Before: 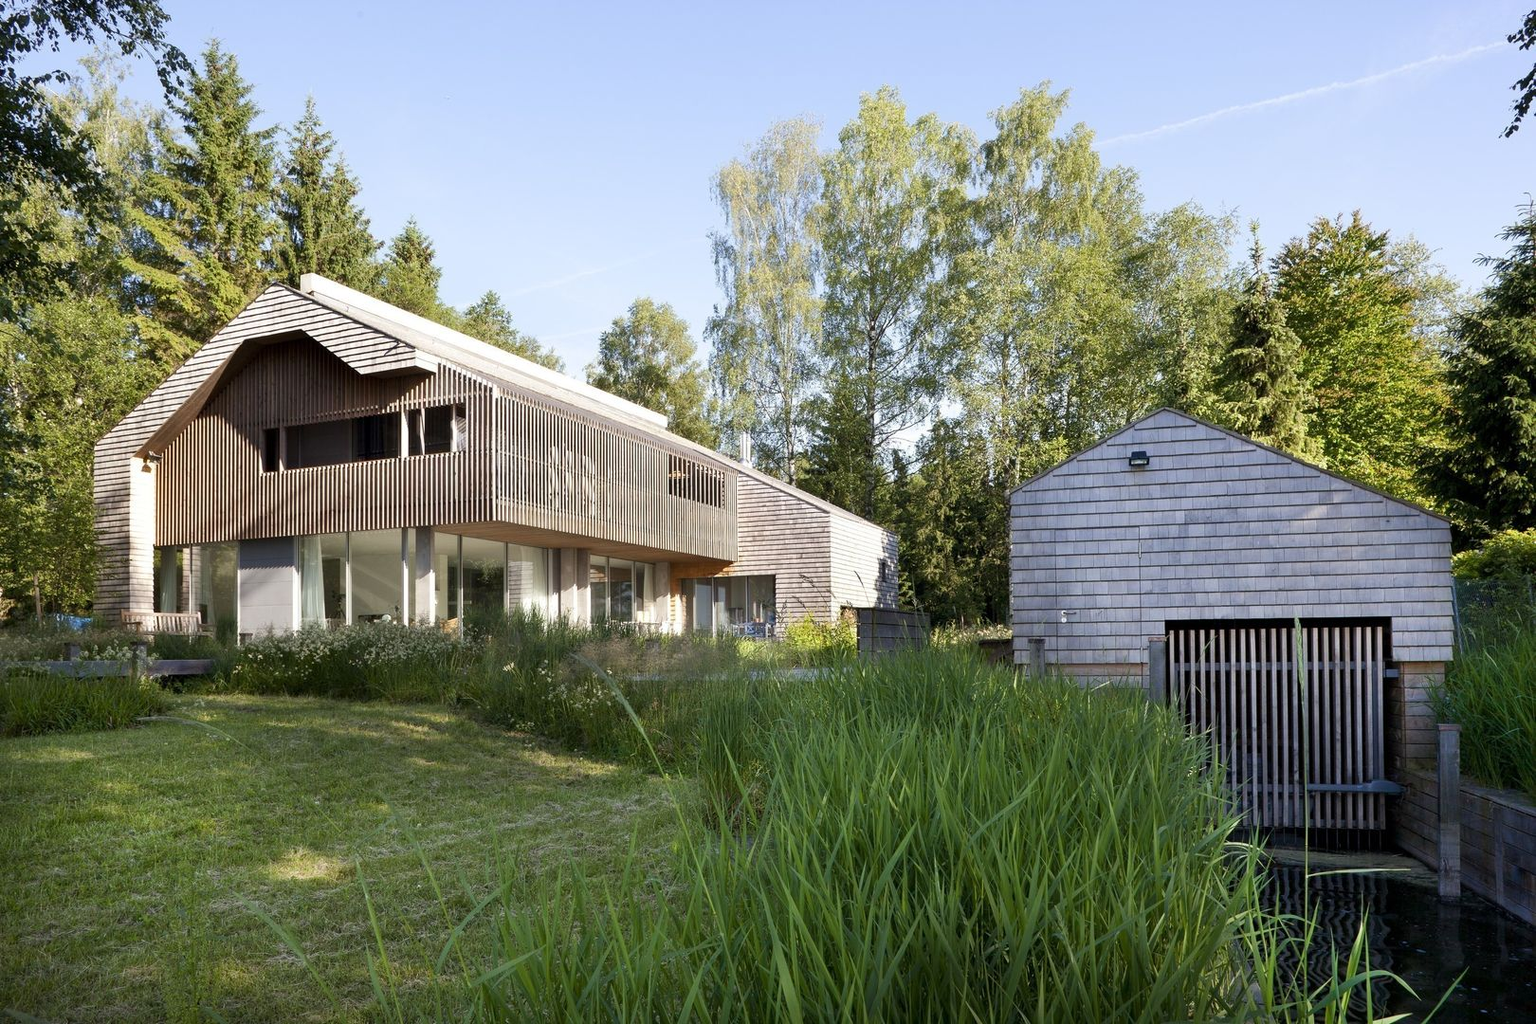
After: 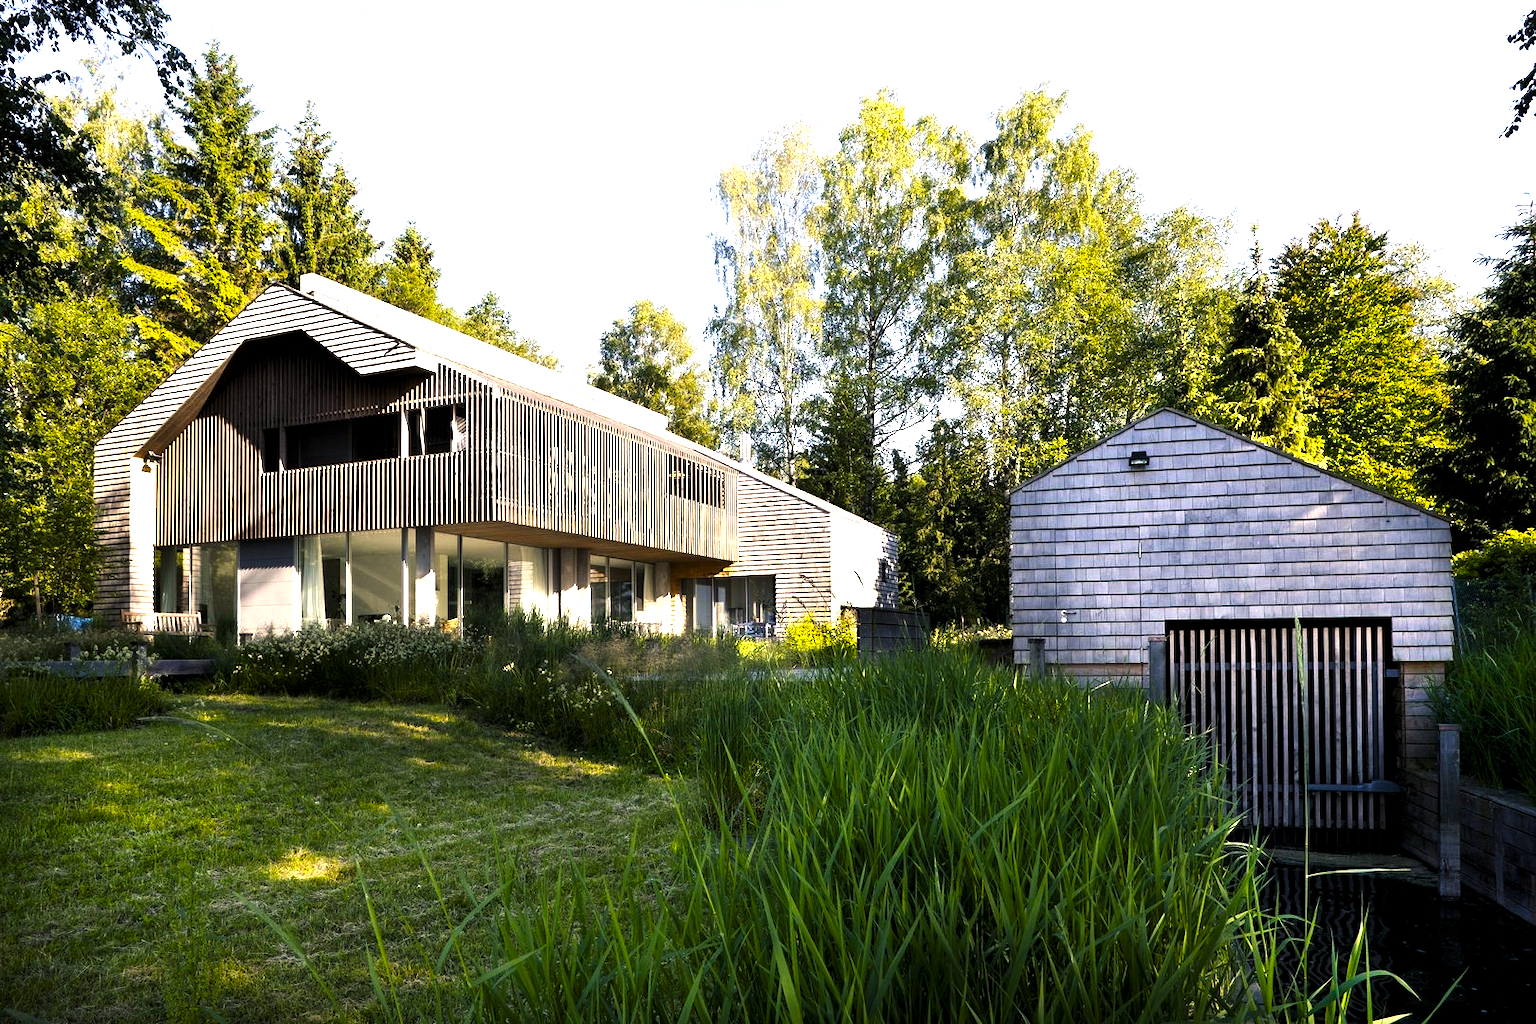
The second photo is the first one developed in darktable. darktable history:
levels: levels [0.044, 0.475, 0.791]
color balance rgb: shadows lift › chroma 3.252%, shadows lift › hue 242.07°, highlights gain › chroma 3.001%, highlights gain › hue 60.17°, shadows fall-off 102.233%, perceptual saturation grading › global saturation 29.594%, mask middle-gray fulcrum 22.376%, global vibrance 26.482%, contrast 6.875%
